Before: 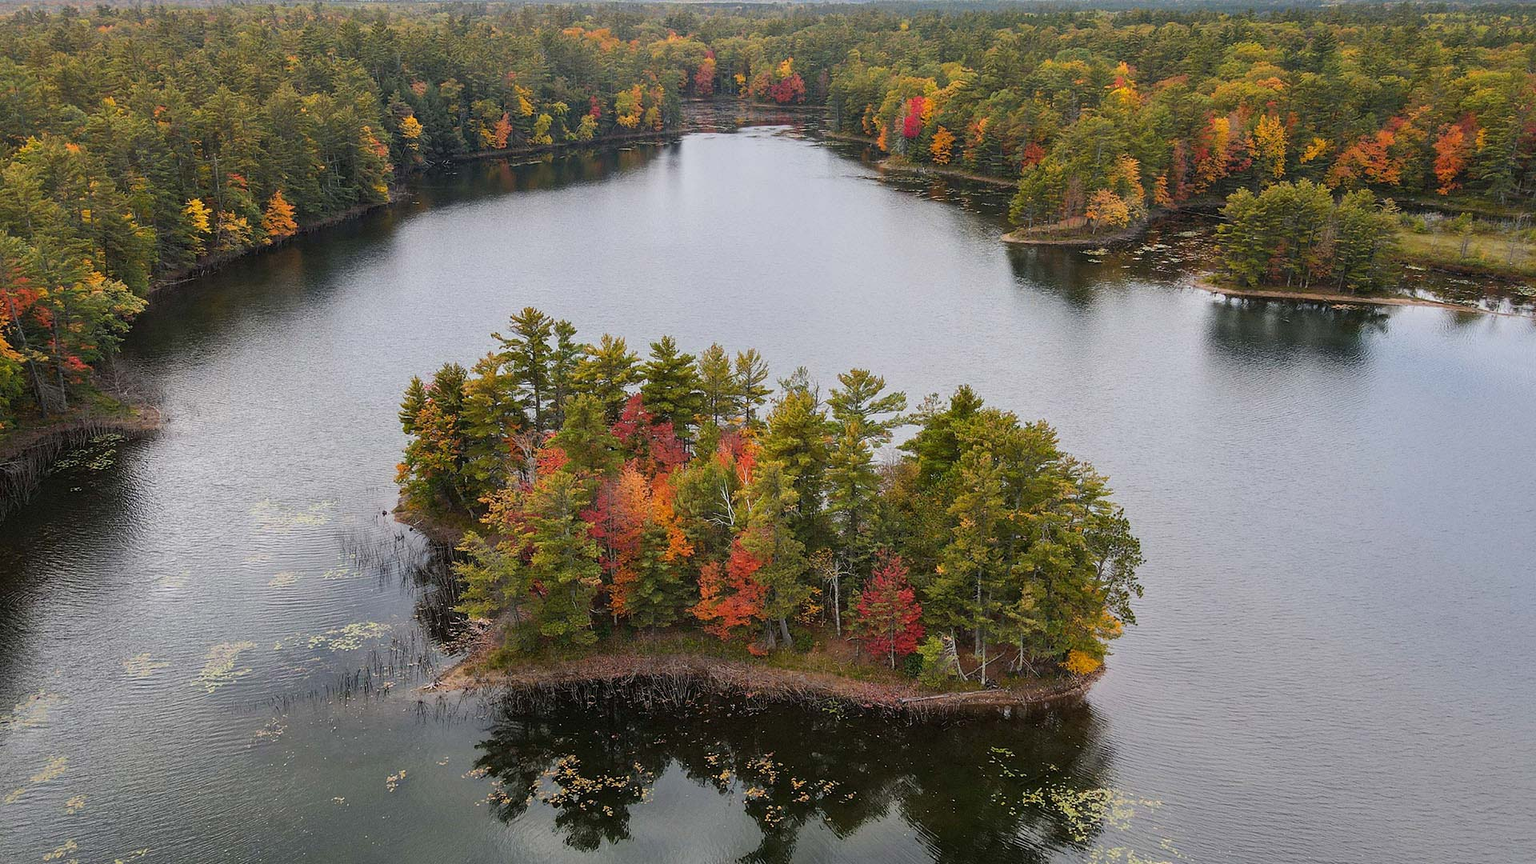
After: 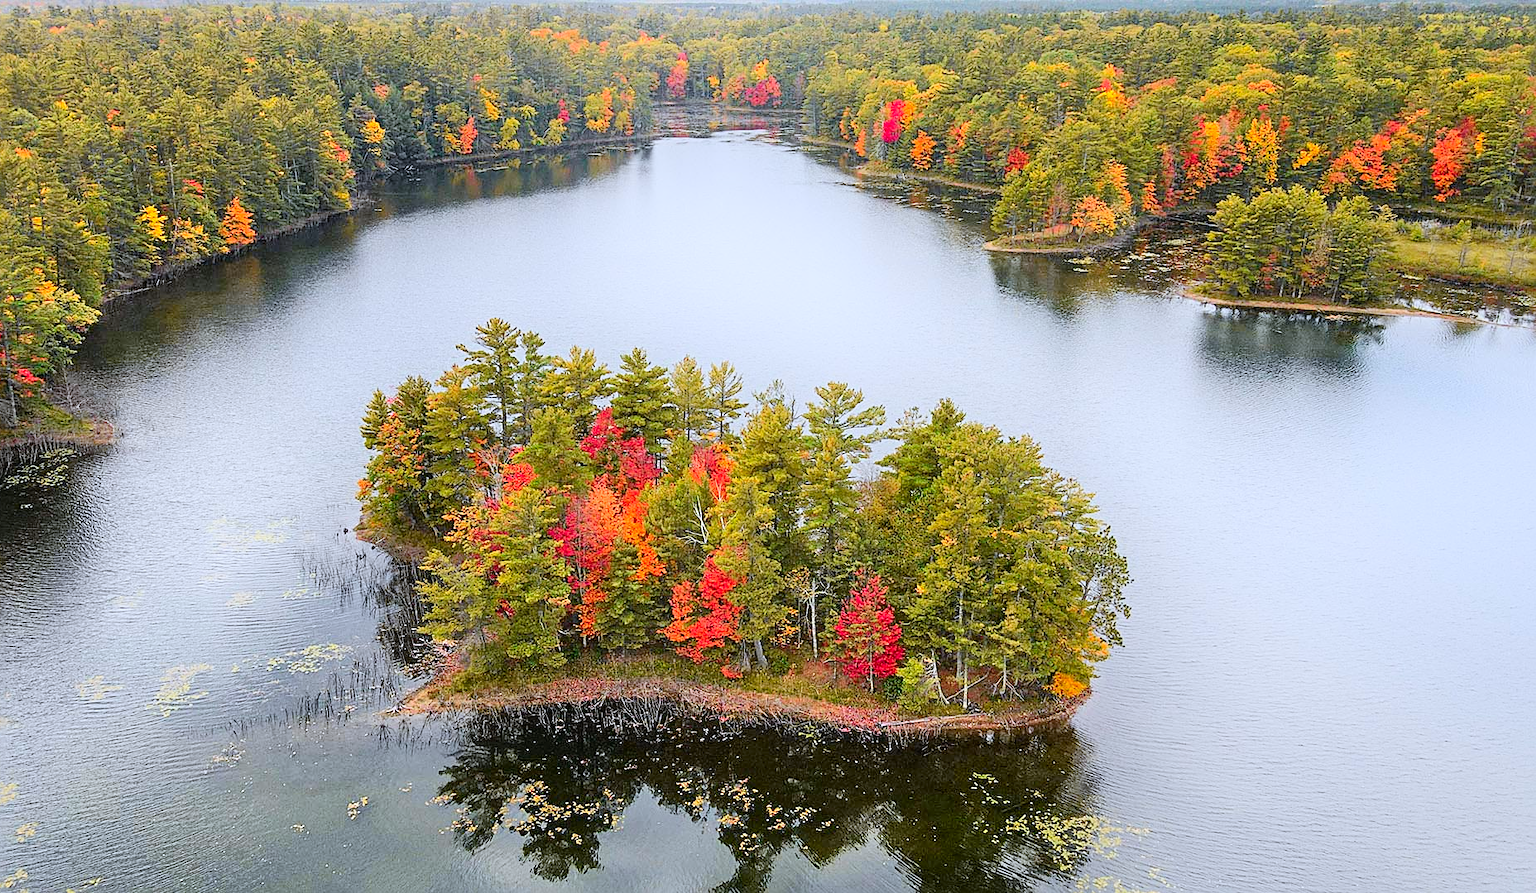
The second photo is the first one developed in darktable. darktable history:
sharpen: radius 2.791
tone equalizer: -7 EV 0.163 EV, -6 EV 0.623 EV, -5 EV 1.17 EV, -4 EV 1.32 EV, -3 EV 1.12 EV, -2 EV 0.6 EV, -1 EV 0.167 EV
tone curve: curves: ch0 [(0, 0.02) (0.063, 0.058) (0.262, 0.243) (0.447, 0.468) (0.544, 0.596) (0.805, 0.823) (1, 0.952)]; ch1 [(0, 0) (0.339, 0.31) (0.417, 0.401) (0.452, 0.455) (0.482, 0.483) (0.502, 0.499) (0.517, 0.506) (0.55, 0.542) (0.588, 0.604) (0.729, 0.782) (1, 1)]; ch2 [(0, 0) (0.346, 0.34) (0.431, 0.45) (0.485, 0.487) (0.5, 0.496) (0.527, 0.526) (0.56, 0.574) (0.613, 0.642) (0.679, 0.703) (1, 1)], color space Lab, independent channels, preserve colors none
shadows and highlights: shadows -21.27, highlights 98.47, soften with gaussian
crop and rotate: left 3.321%
color correction: highlights a* -0.634, highlights b* -8.77
contrast brightness saturation: contrast 0.085, saturation 0.28
